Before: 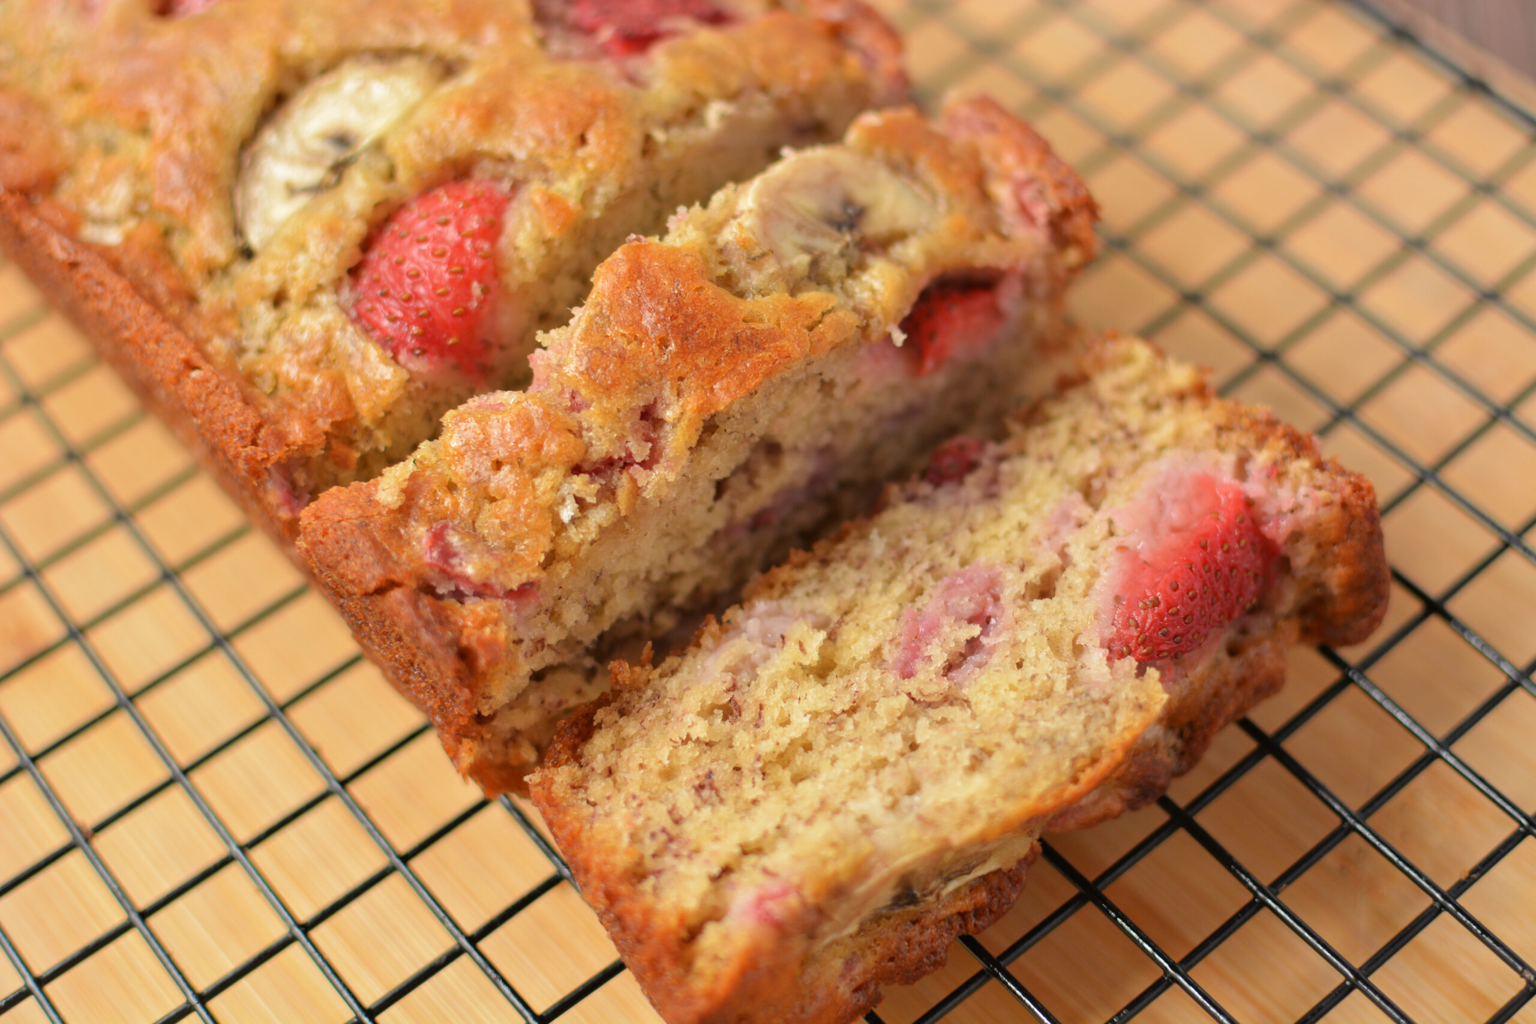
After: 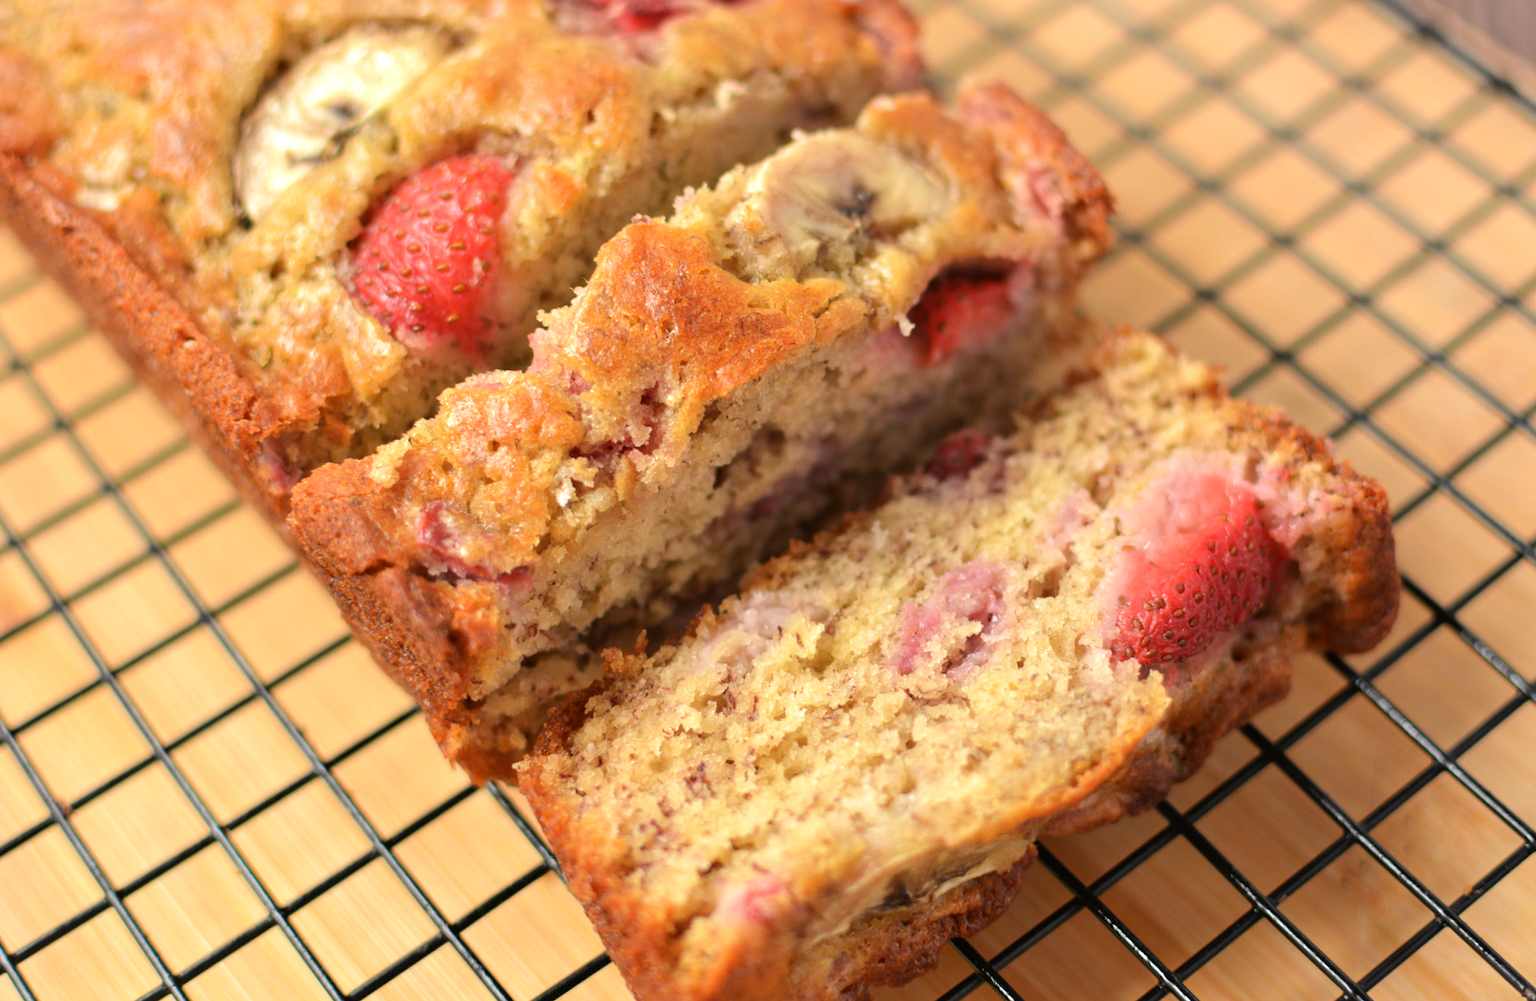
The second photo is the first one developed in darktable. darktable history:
rotate and perspective: rotation 1.57°, crop left 0.018, crop right 0.982, crop top 0.039, crop bottom 0.961
tone equalizer: -8 EV -0.417 EV, -7 EV -0.389 EV, -6 EV -0.333 EV, -5 EV -0.222 EV, -3 EV 0.222 EV, -2 EV 0.333 EV, -1 EV 0.389 EV, +0 EV 0.417 EV, edges refinement/feathering 500, mask exposure compensation -1.57 EV, preserve details no
